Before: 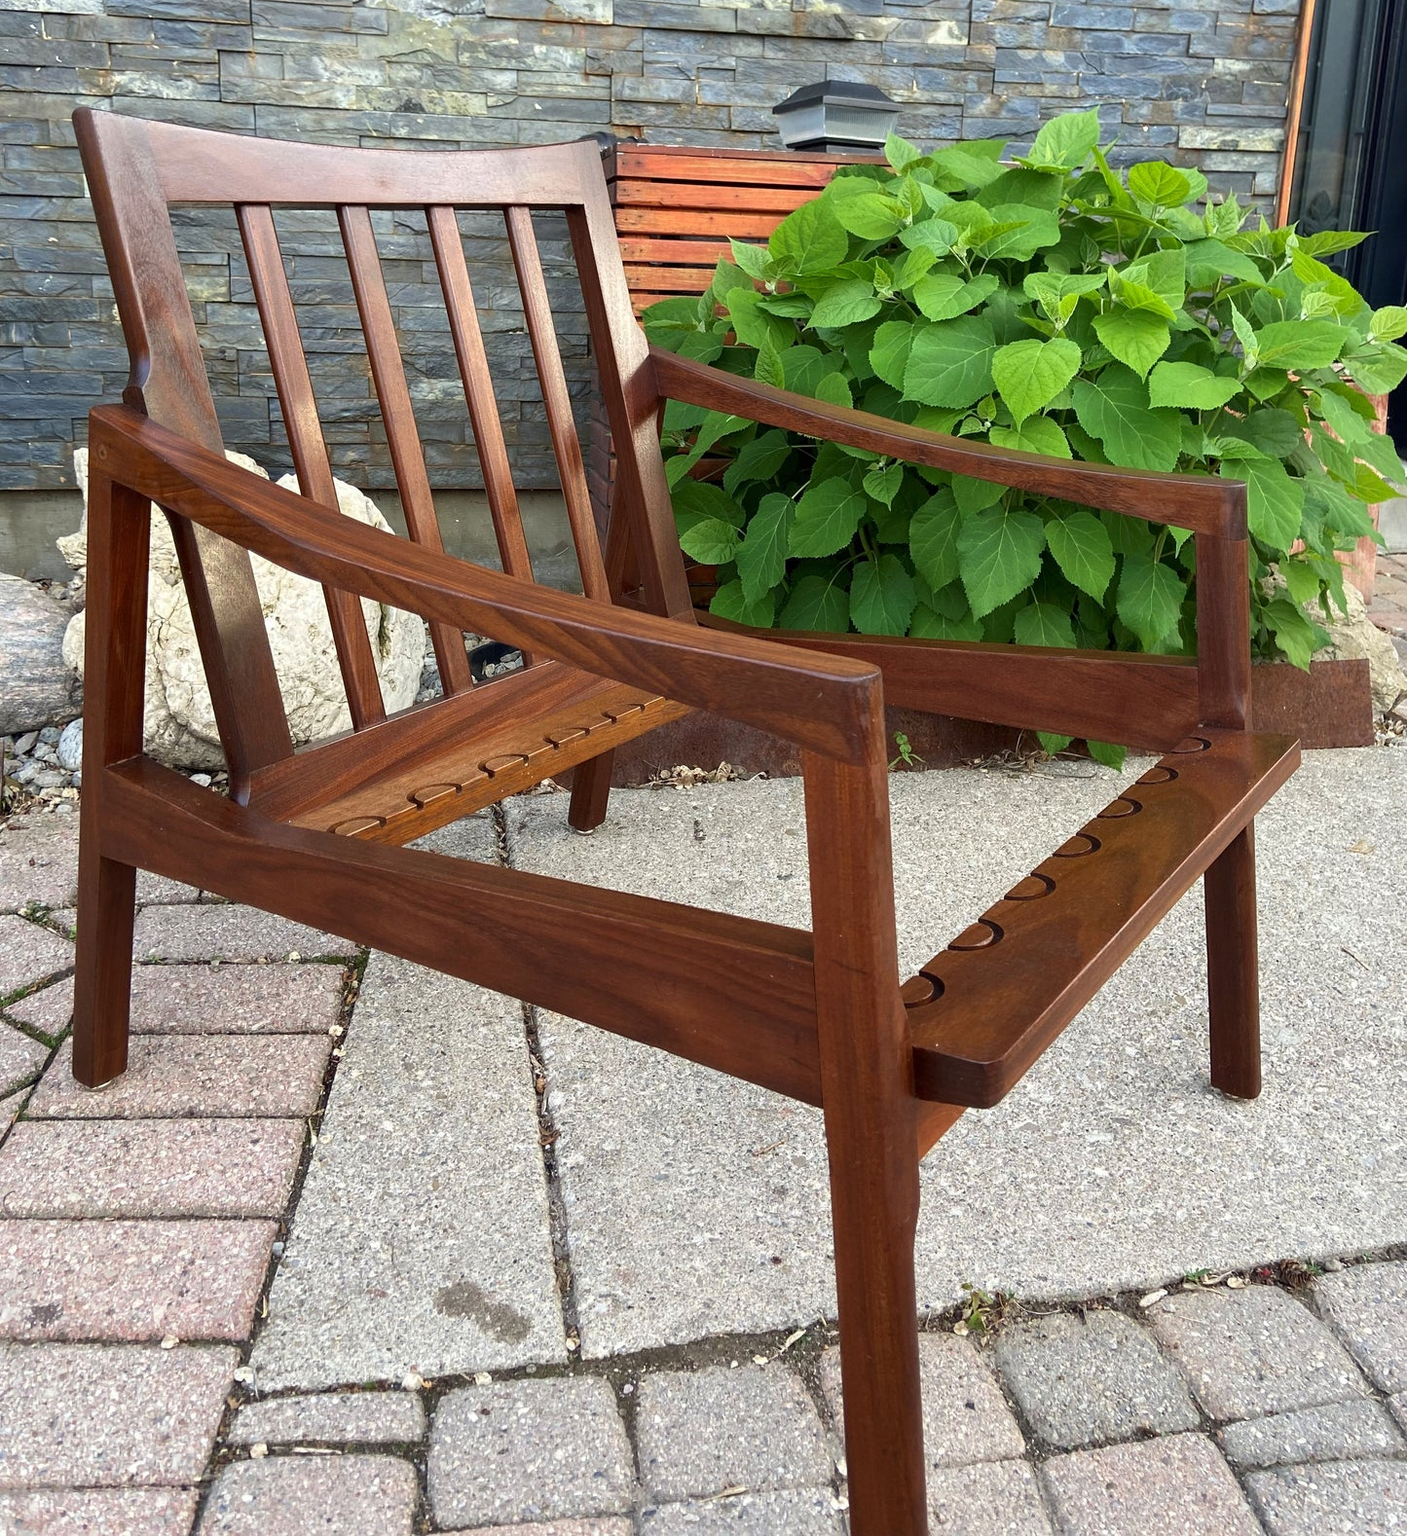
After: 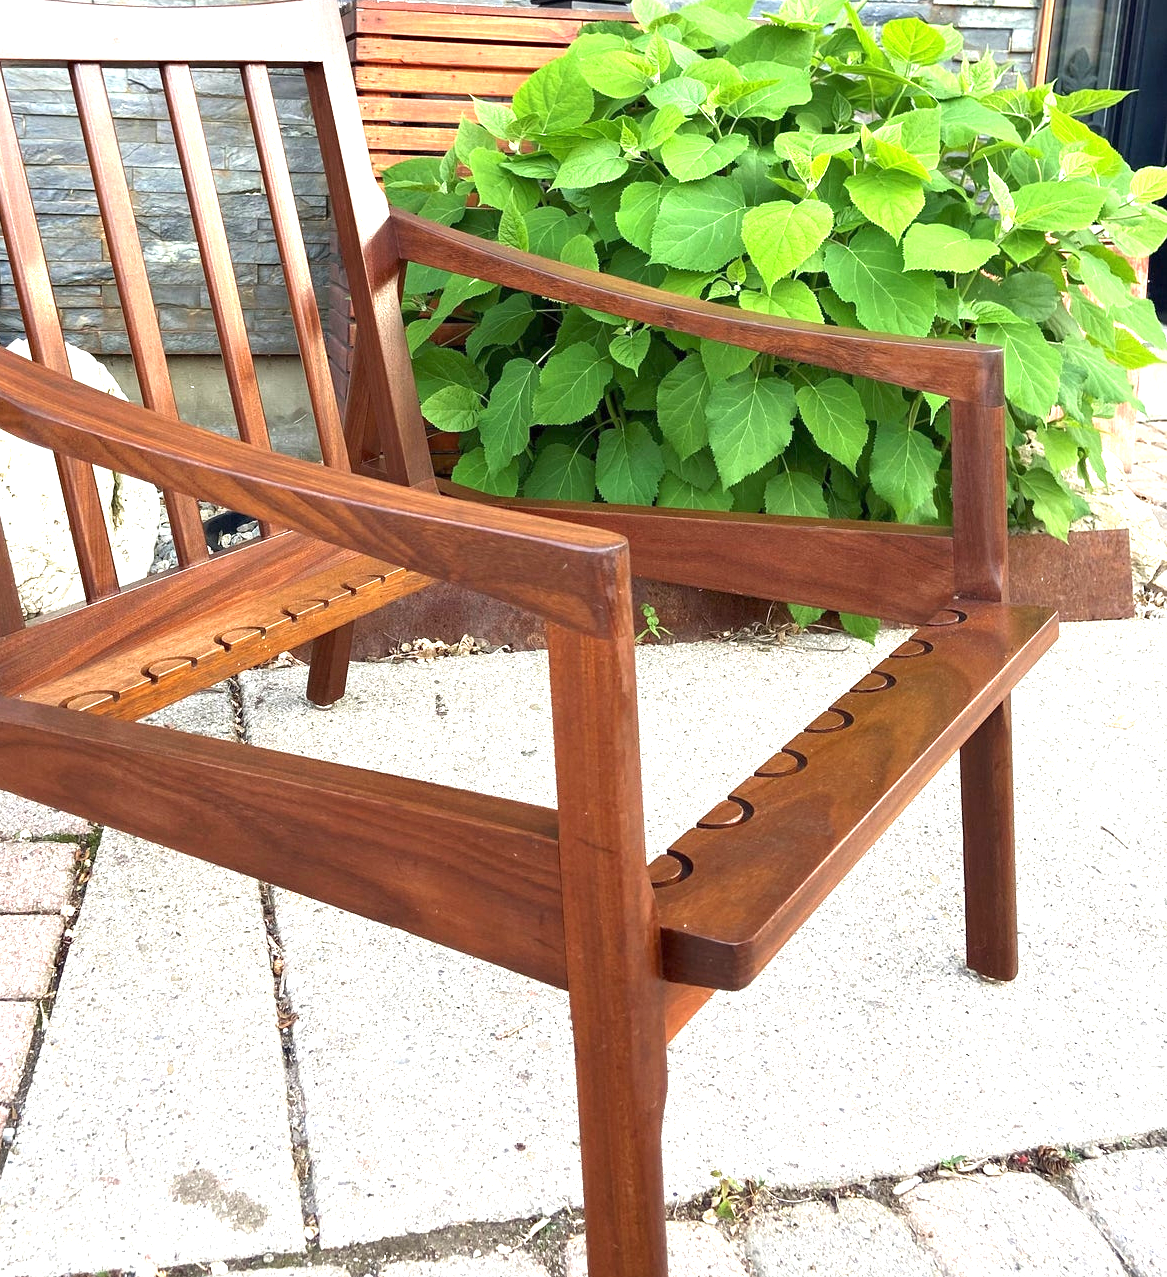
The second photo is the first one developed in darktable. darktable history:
exposure: black level correction 0, exposure 1.278 EV, compensate highlight preservation false
crop: left 19.227%, top 9.396%, bottom 9.66%
